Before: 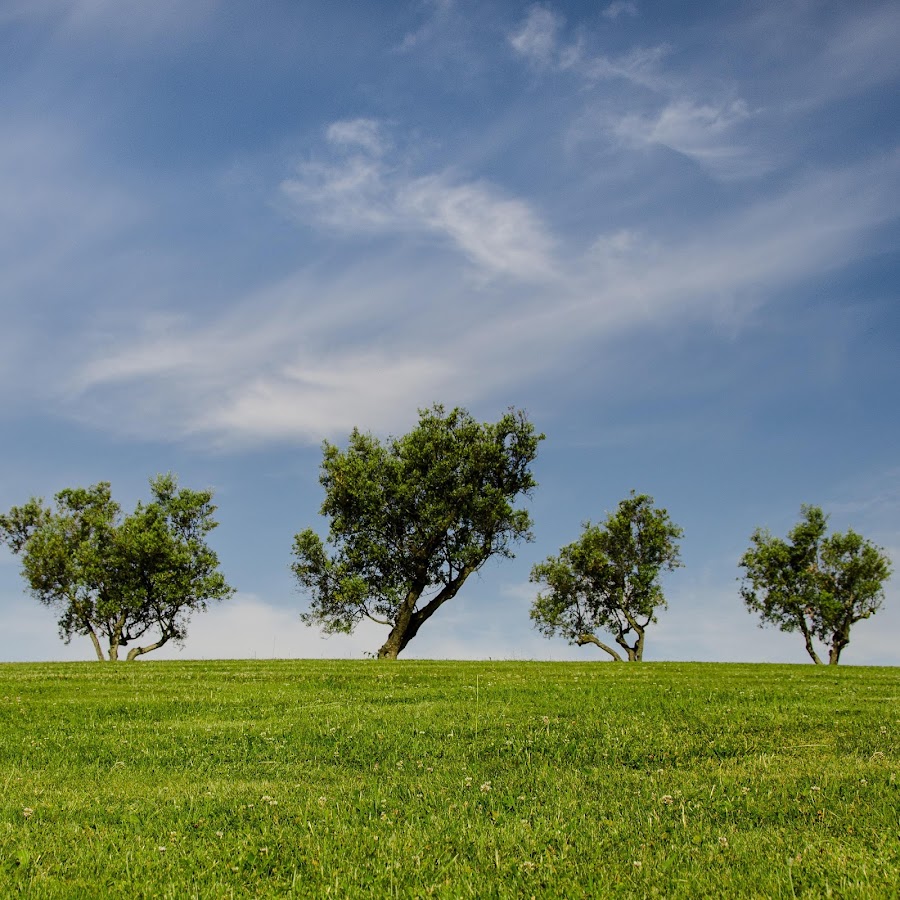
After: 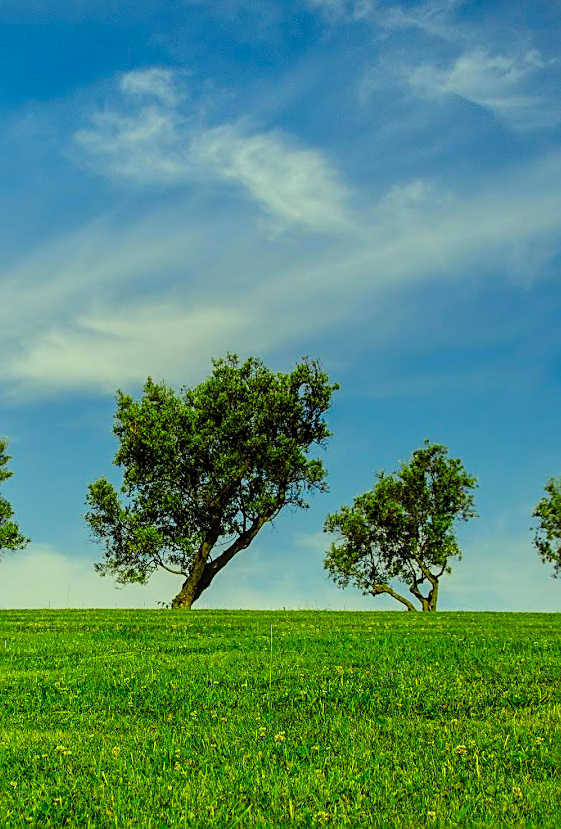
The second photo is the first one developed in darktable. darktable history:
crop and rotate: left 22.918%, top 5.629%, right 14.711%, bottom 2.247%
sharpen: on, module defaults
color correction: highlights a* -10.77, highlights b* 9.8, saturation 1.72
local contrast: on, module defaults
